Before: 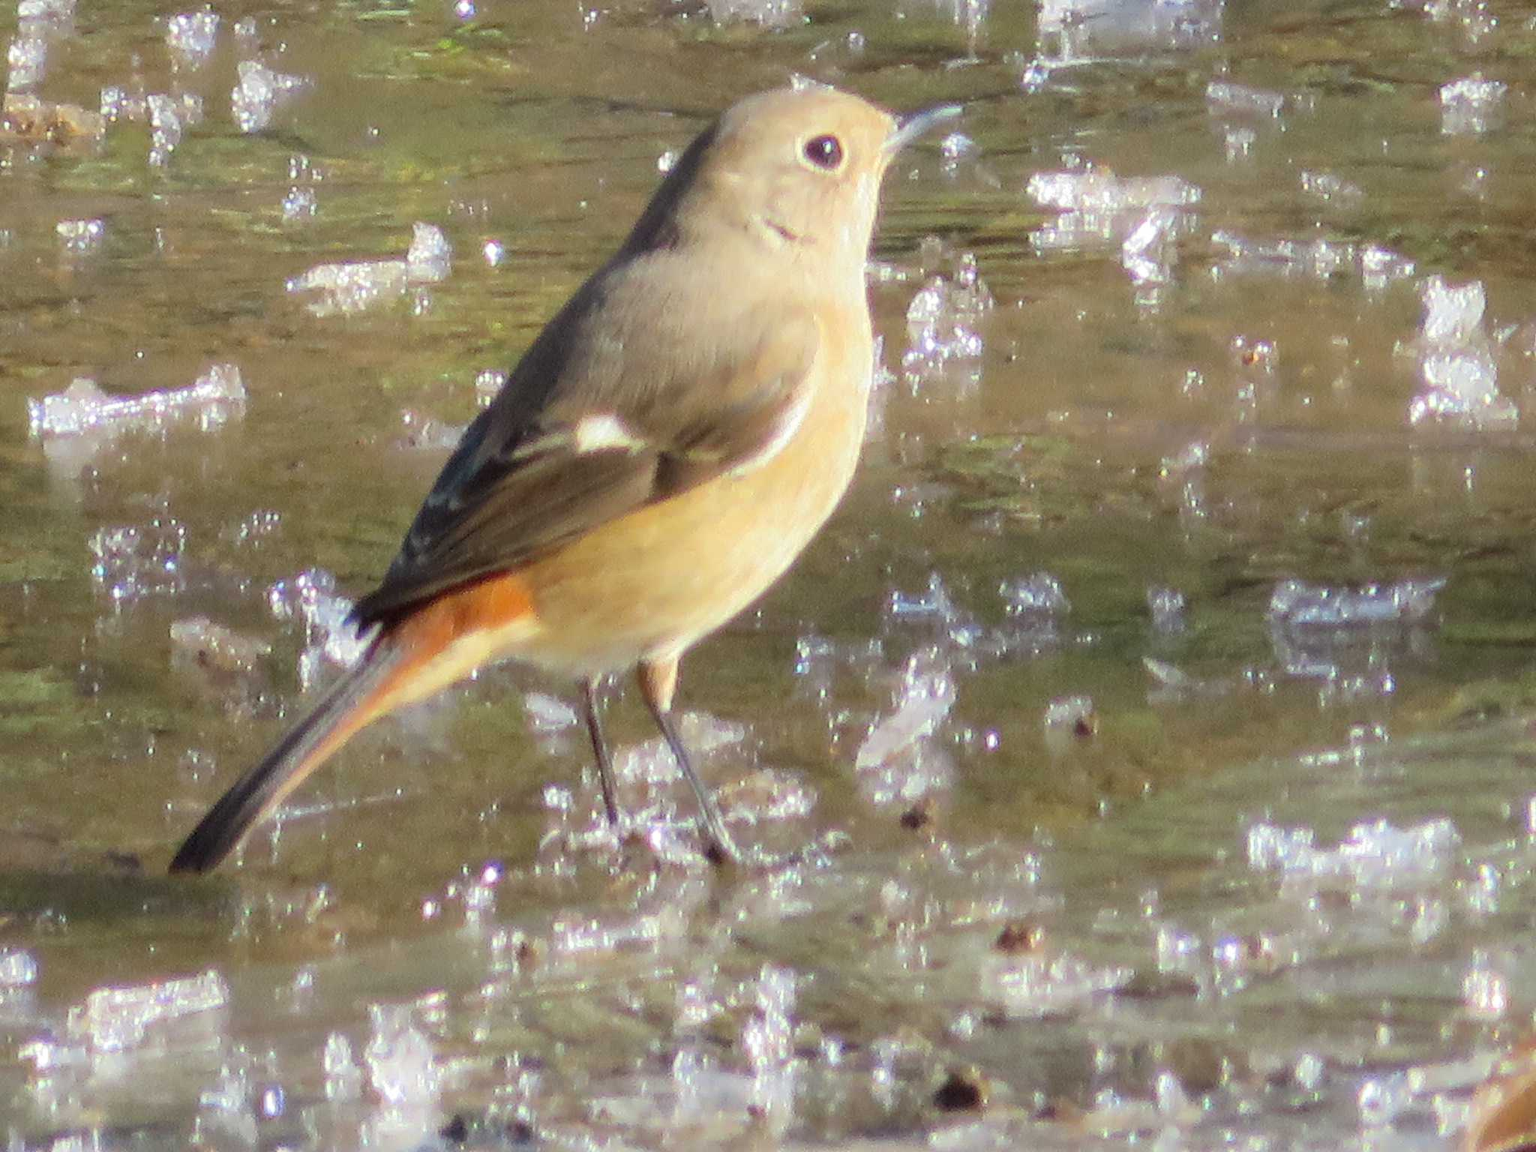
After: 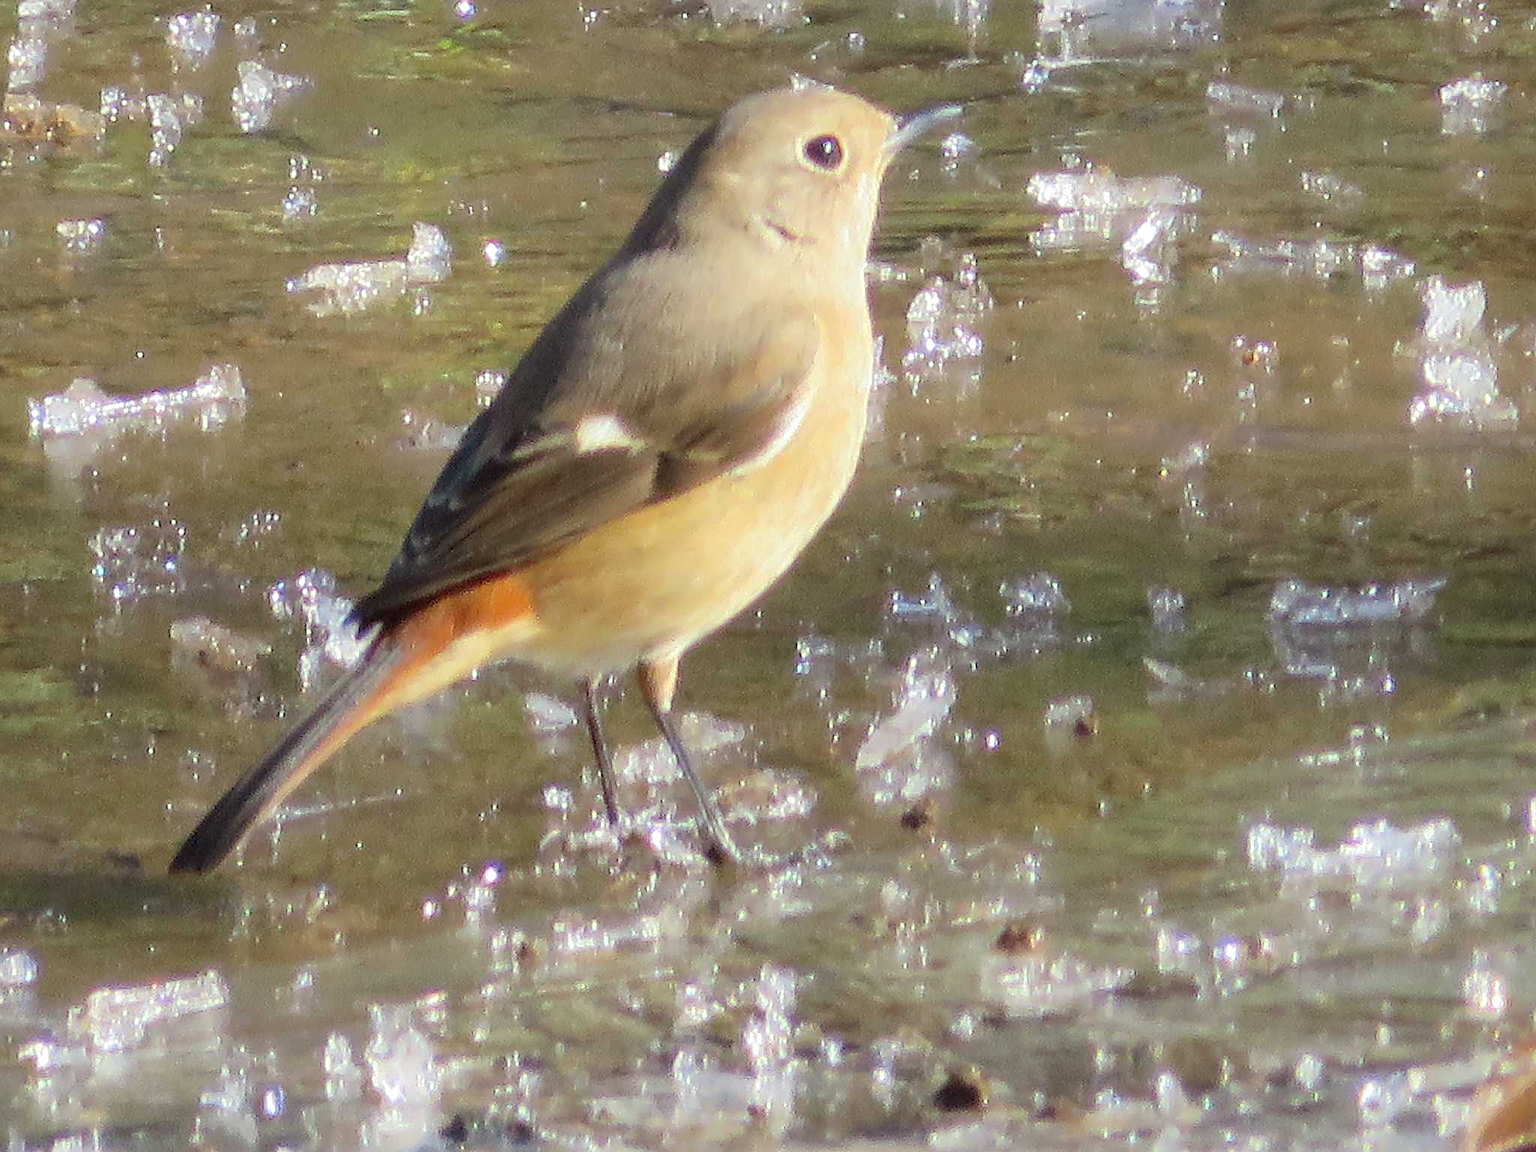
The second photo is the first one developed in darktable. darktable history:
sharpen: radius 1.351, amount 1.258, threshold 0.846
exposure: black level correction 0, exposure 0 EV, compensate highlight preservation false
